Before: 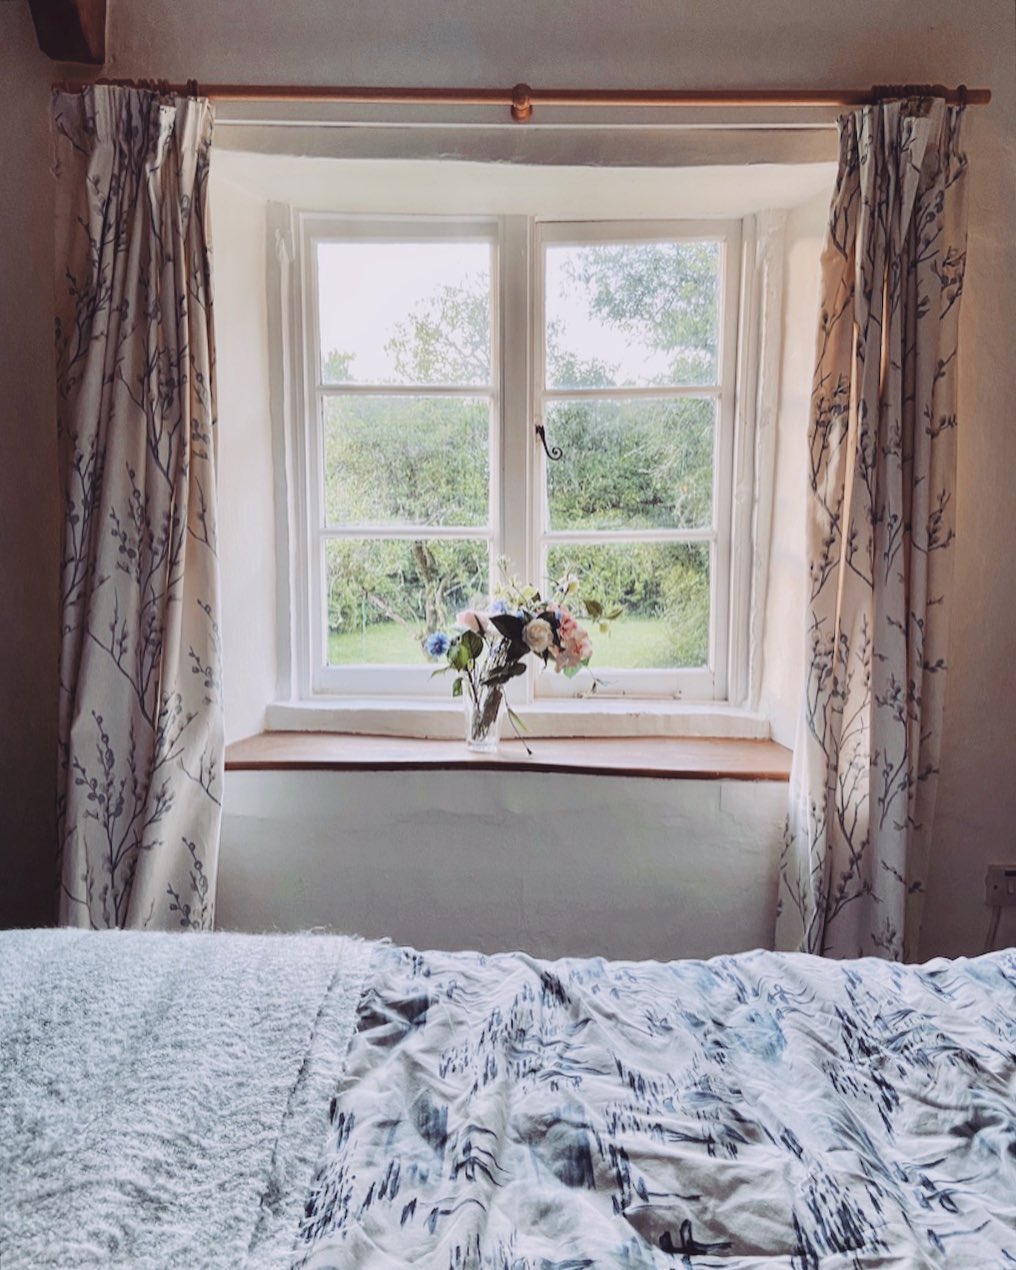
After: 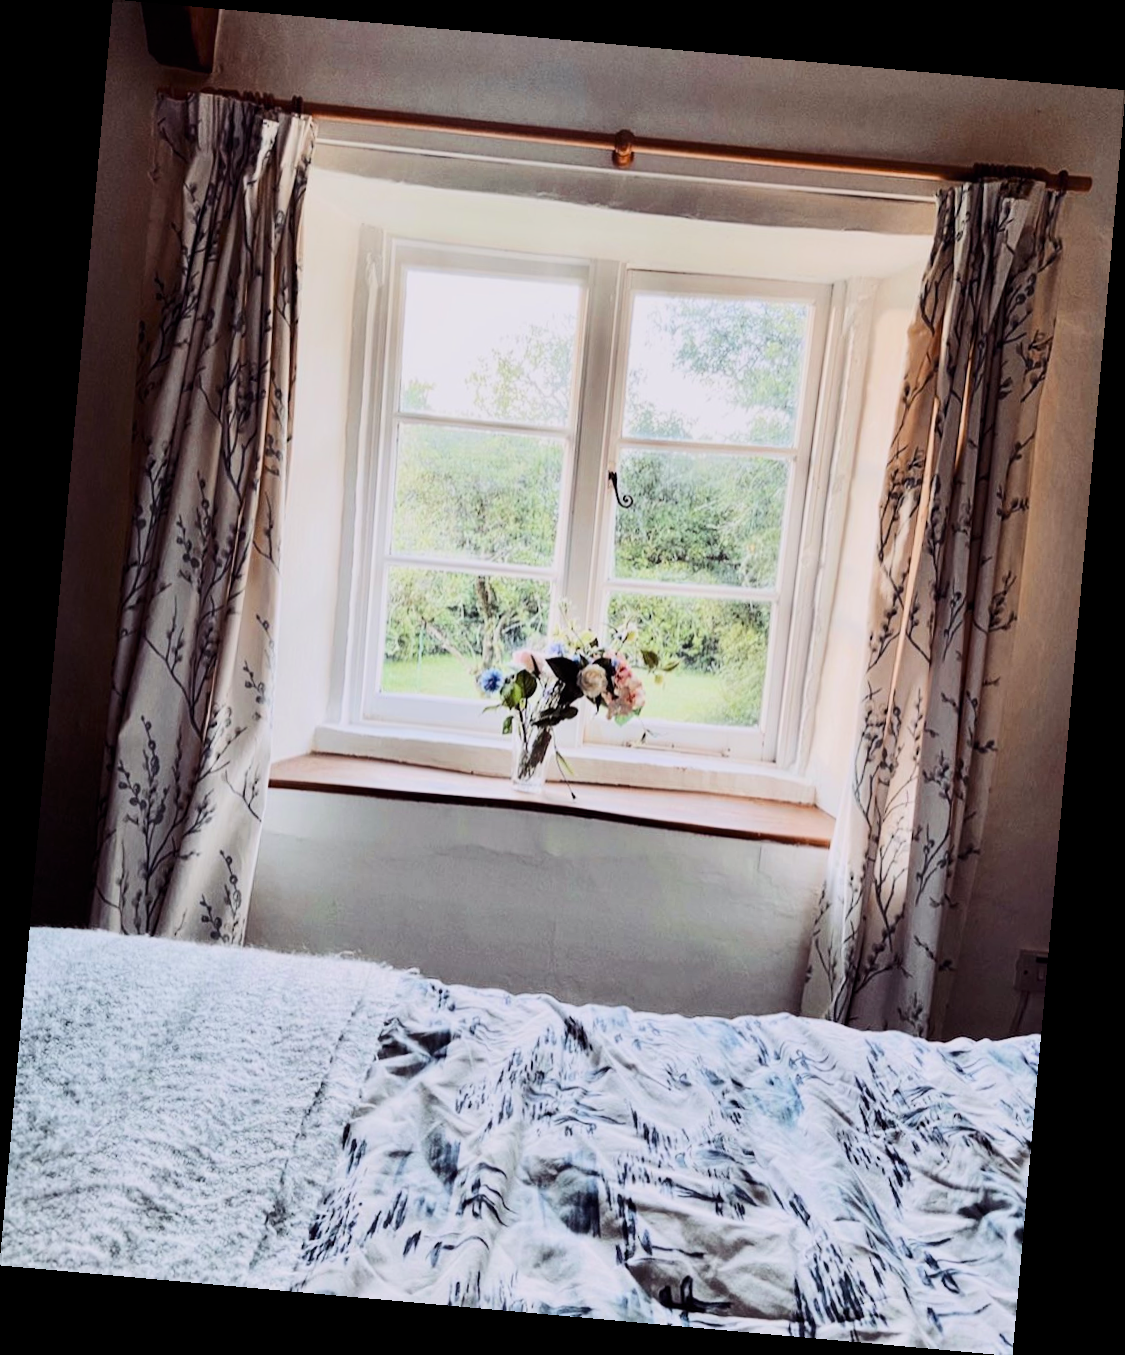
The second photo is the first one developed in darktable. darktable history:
rotate and perspective: rotation 5.12°, automatic cropping off
contrast brightness saturation: contrast 0.28
filmic rgb: black relative exposure -7.6 EV, white relative exposure 4.64 EV, threshold 3 EV, target black luminance 0%, hardness 3.55, latitude 50.51%, contrast 1.033, highlights saturation mix 10%, shadows ↔ highlights balance -0.198%, color science v4 (2020), enable highlight reconstruction true
